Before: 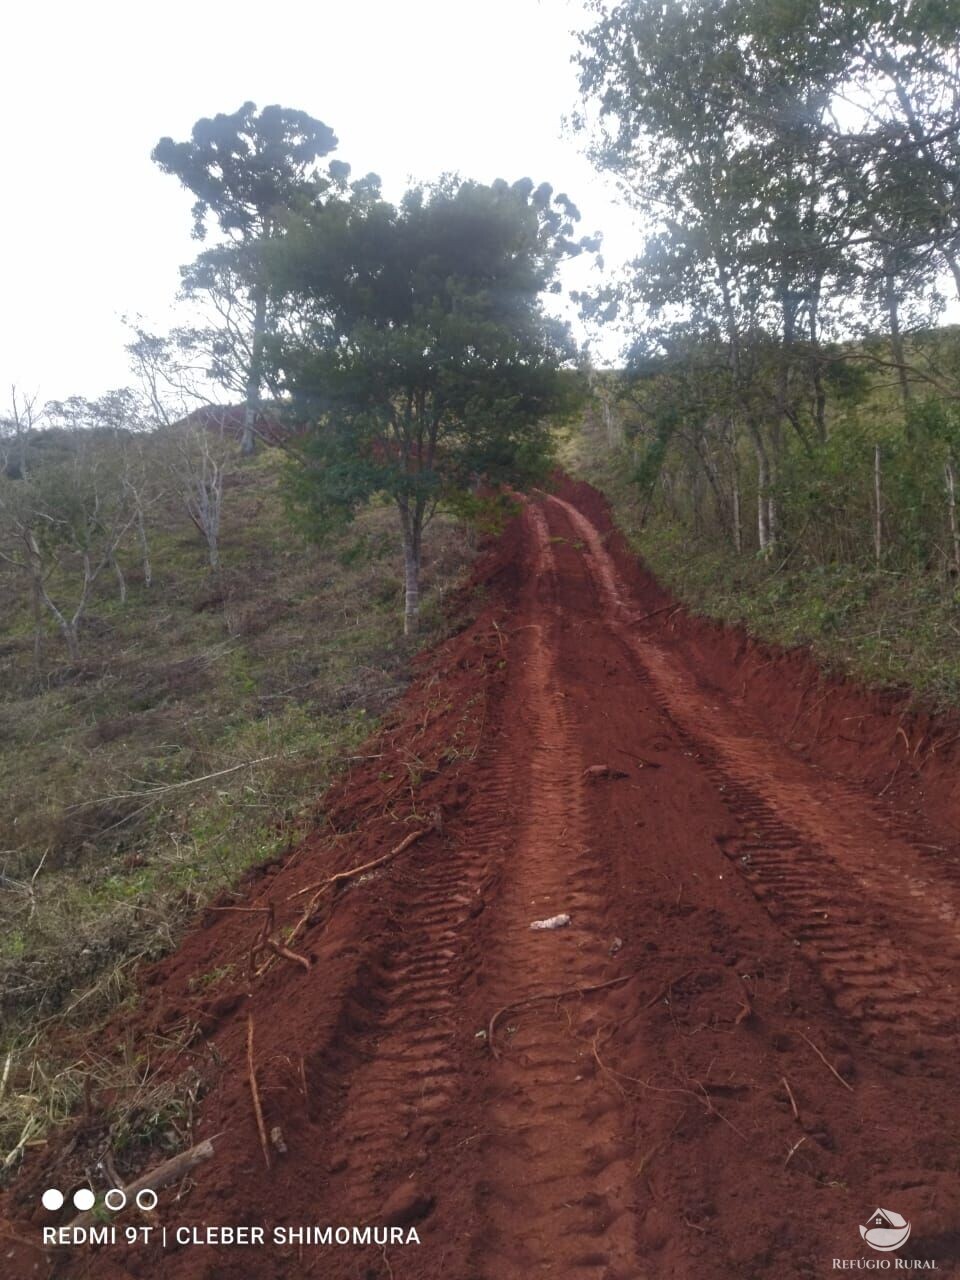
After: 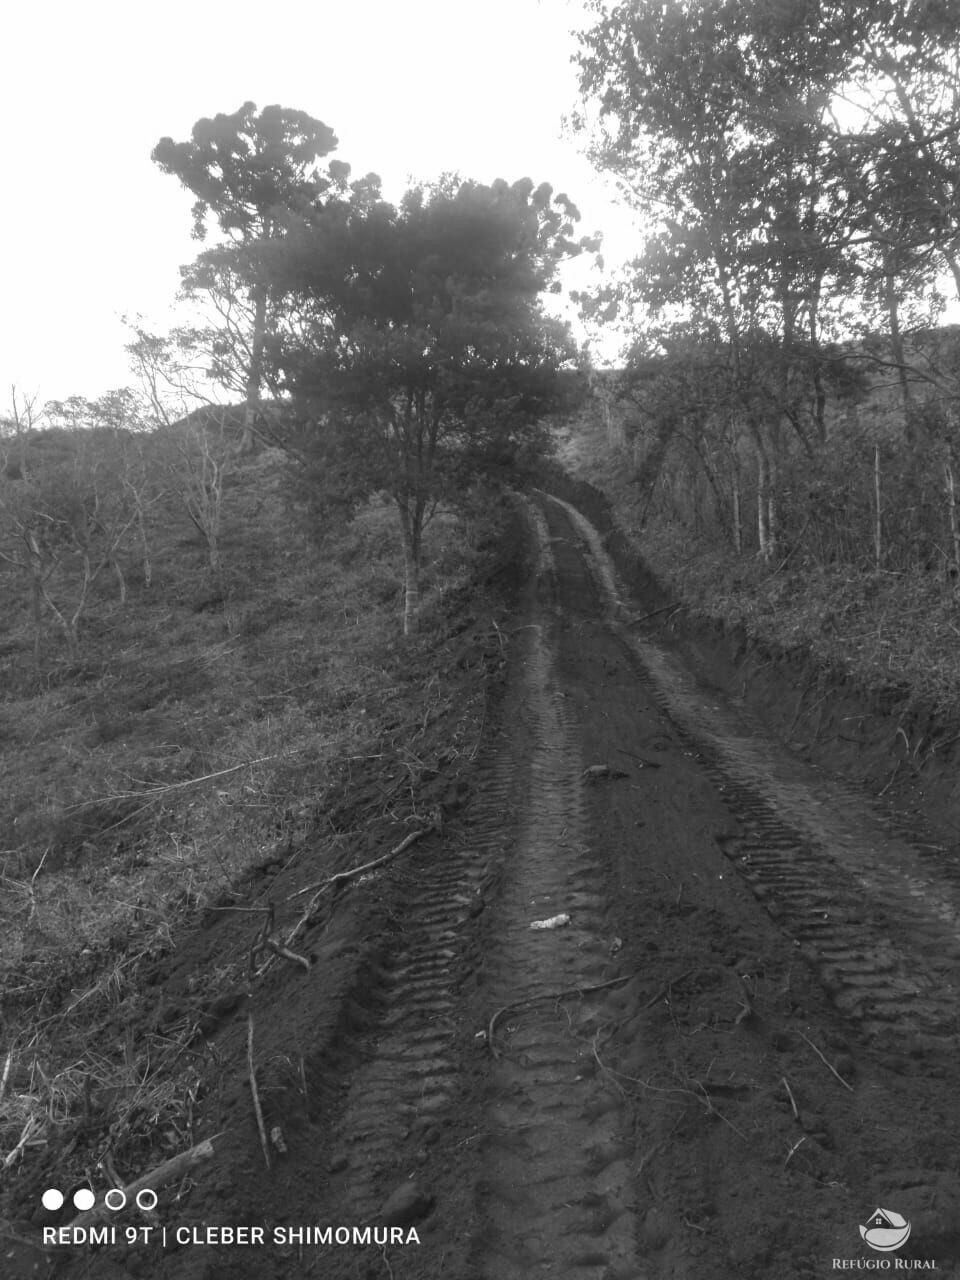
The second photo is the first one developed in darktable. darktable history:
monochrome: on, module defaults
color balance rgb: perceptual saturation grading › global saturation 25%, global vibrance 20%
